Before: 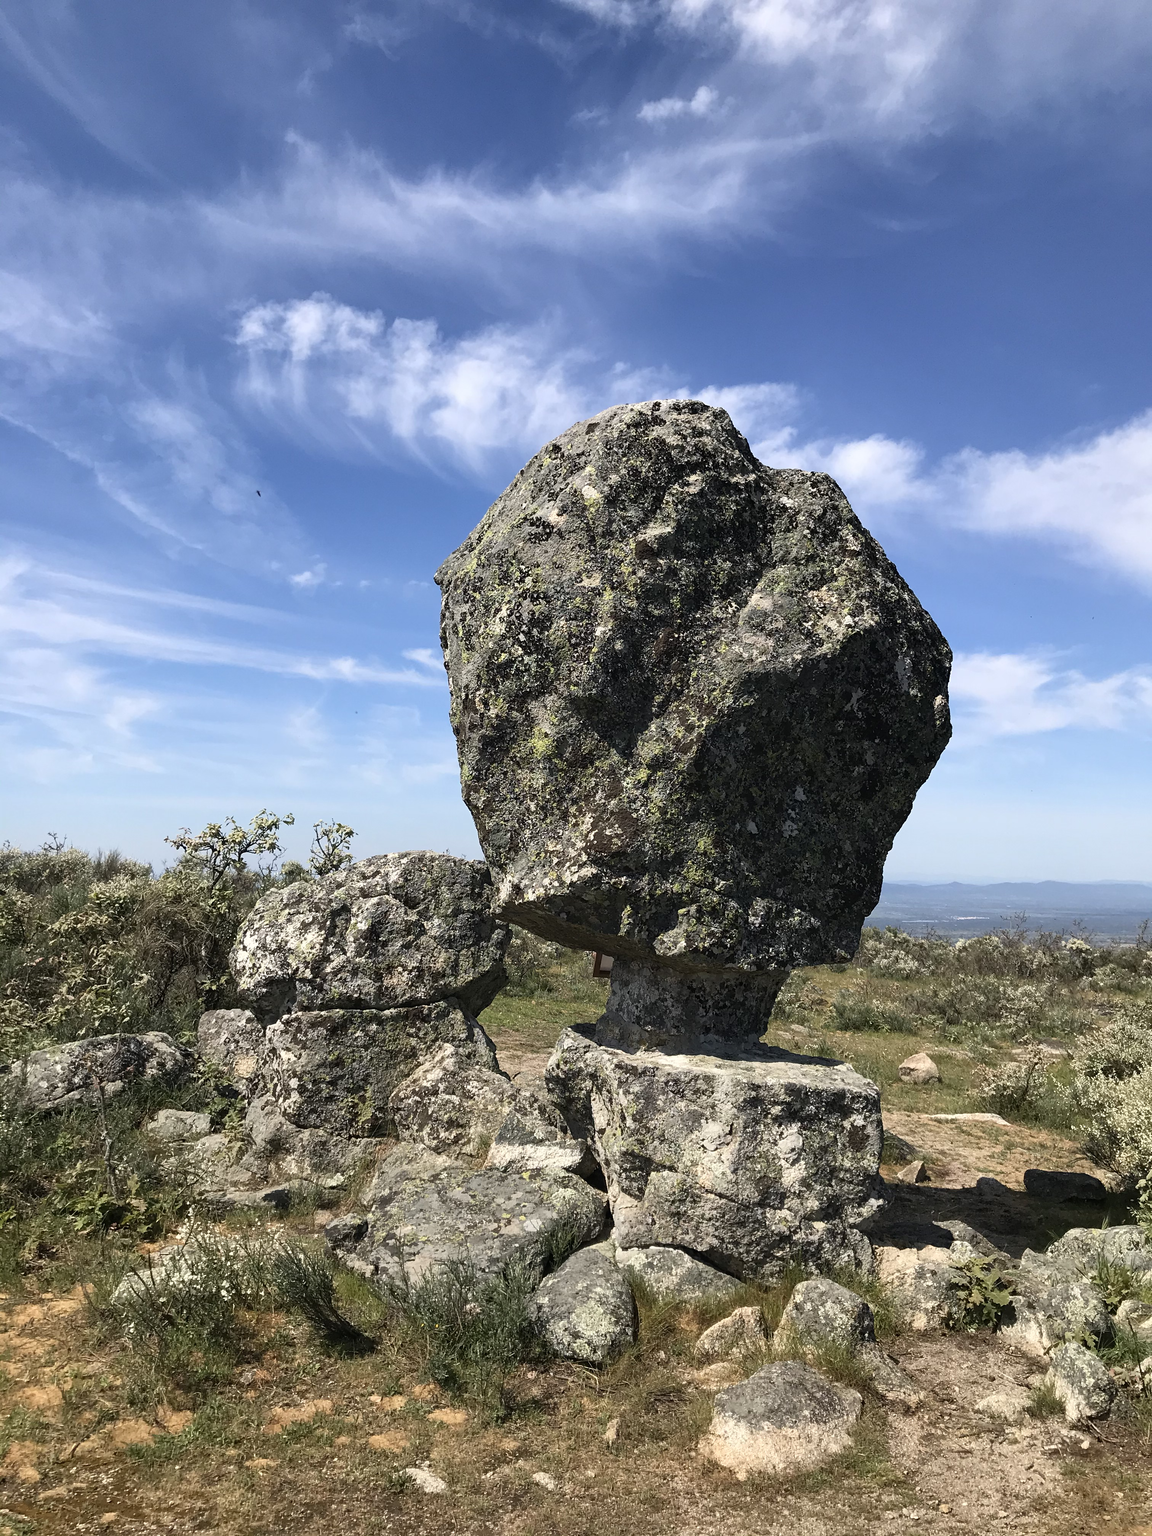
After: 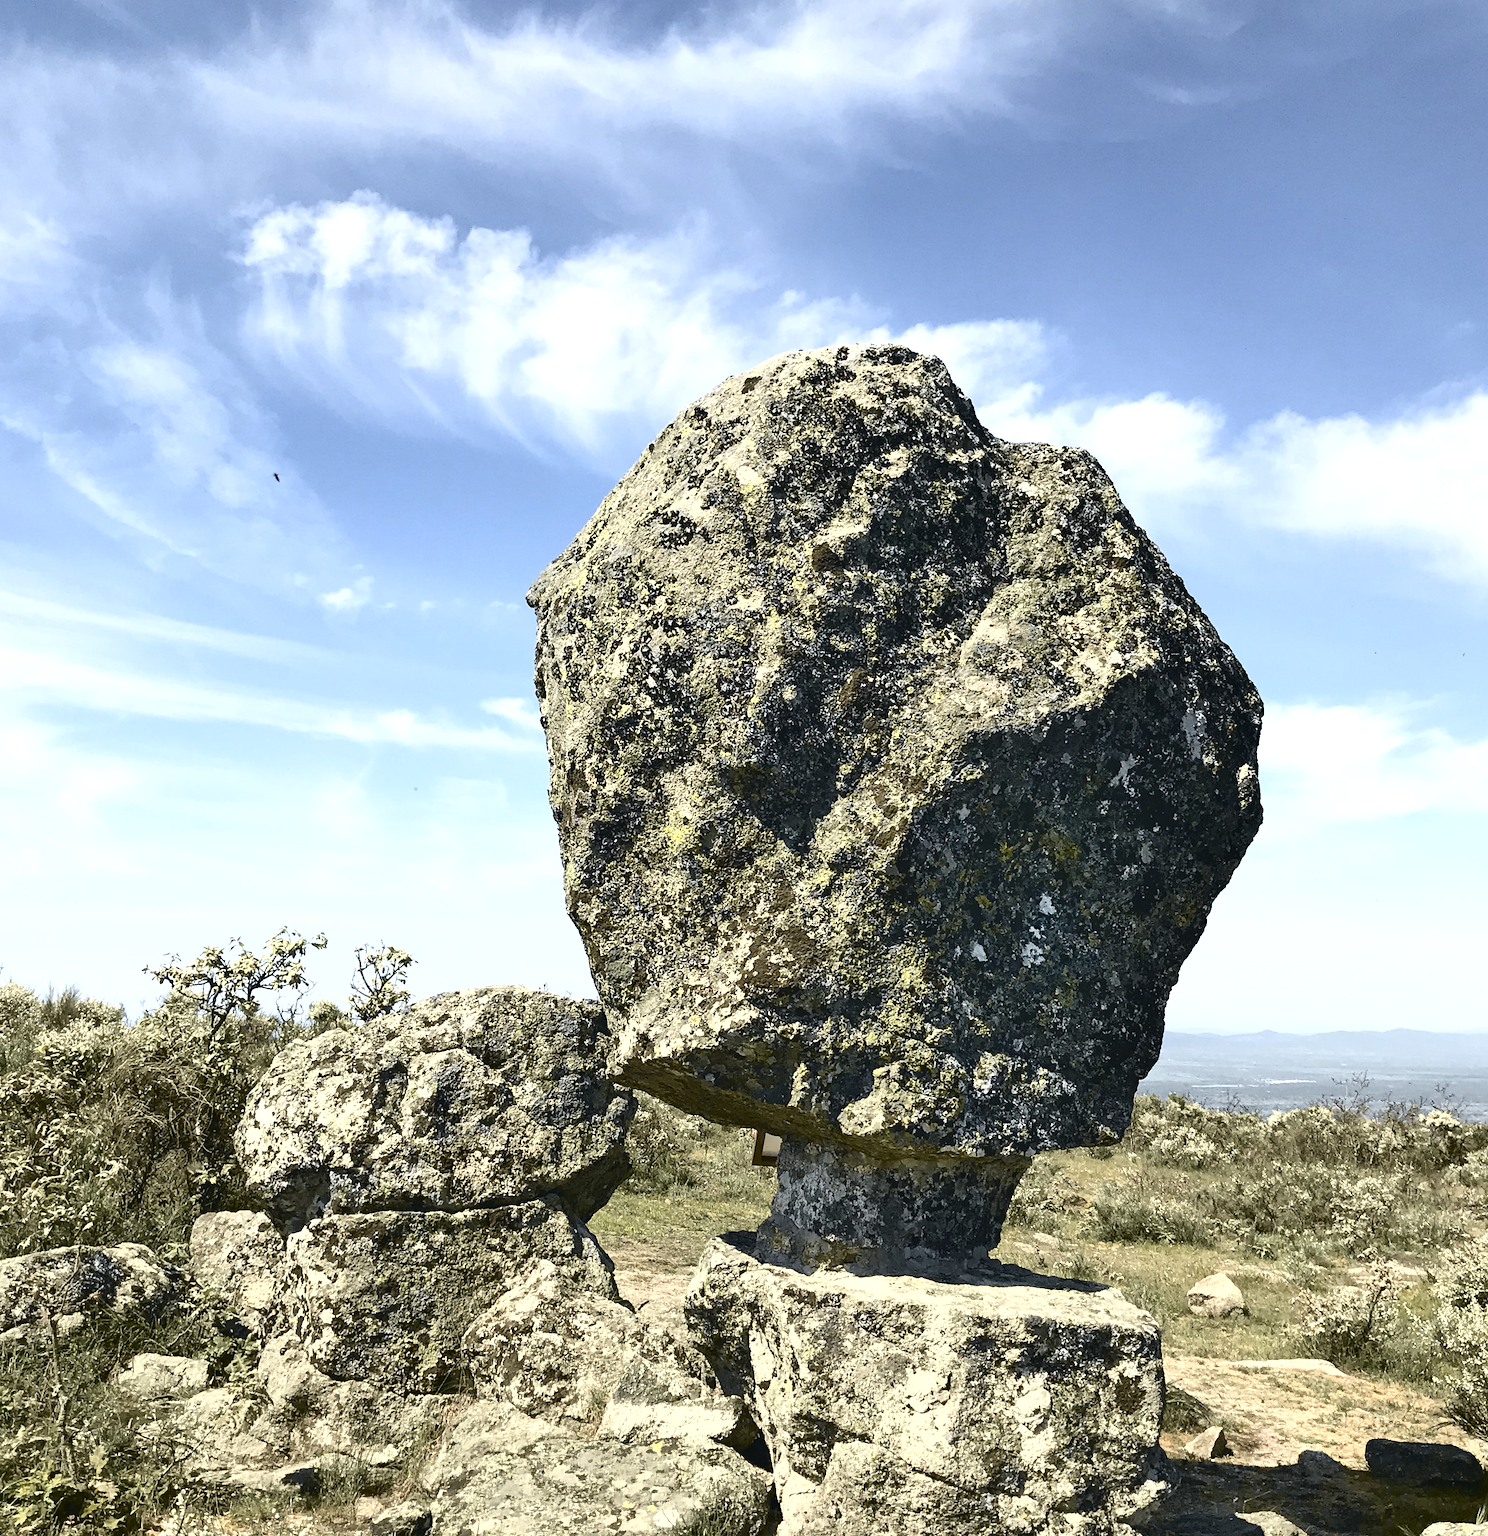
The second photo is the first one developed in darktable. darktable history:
exposure: exposure -0.048 EV, compensate highlight preservation false
shadows and highlights: radius 110.86, shadows 51.09, white point adjustment 9.16, highlights -4.17, highlights color adjustment 32.2%, soften with gaussian
color balance: input saturation 80.07%
tone curve: curves: ch0 [(0, 0.029) (0.087, 0.084) (0.227, 0.239) (0.46, 0.576) (0.657, 0.796) (0.861, 0.932) (0.997, 0.951)]; ch1 [(0, 0) (0.353, 0.344) (0.45, 0.46) (0.502, 0.494) (0.534, 0.523) (0.573, 0.576) (0.602, 0.631) (0.647, 0.669) (1, 1)]; ch2 [(0, 0) (0.333, 0.346) (0.385, 0.395) (0.44, 0.466) (0.5, 0.493) (0.521, 0.56) (0.553, 0.579) (0.573, 0.599) (0.667, 0.777) (1, 1)], color space Lab, independent channels, preserve colors none
crop: left 5.596%, top 10.314%, right 3.534%, bottom 19.395%
tone equalizer: on, module defaults
